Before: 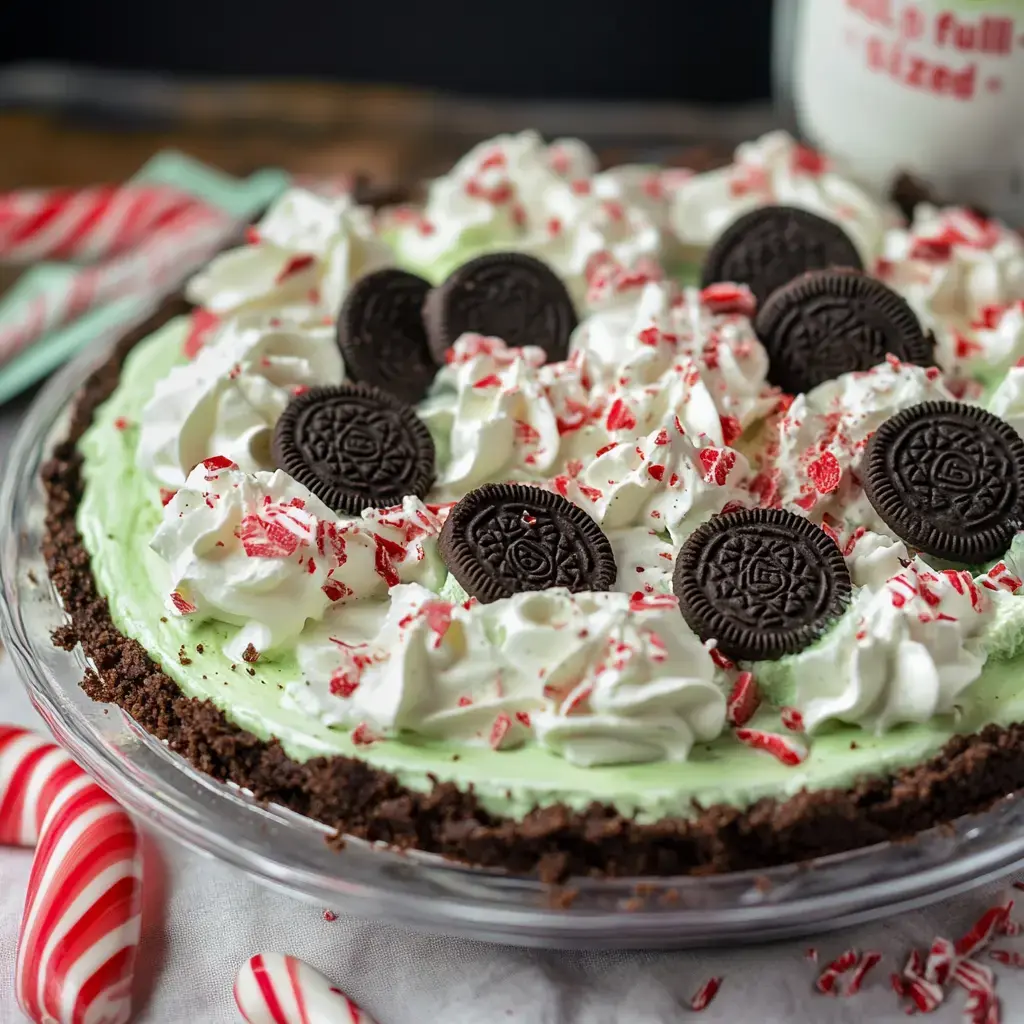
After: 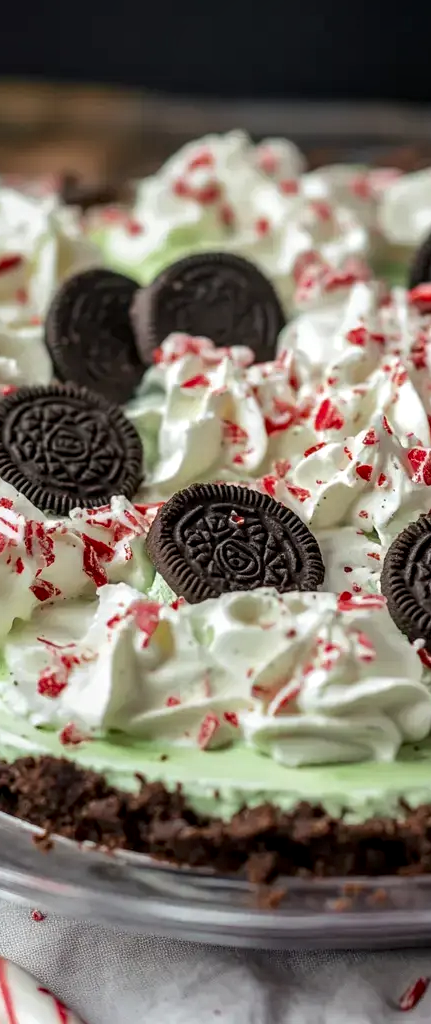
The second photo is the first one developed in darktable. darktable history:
crop: left 28.583%, right 29.231%
local contrast: detail 130%
